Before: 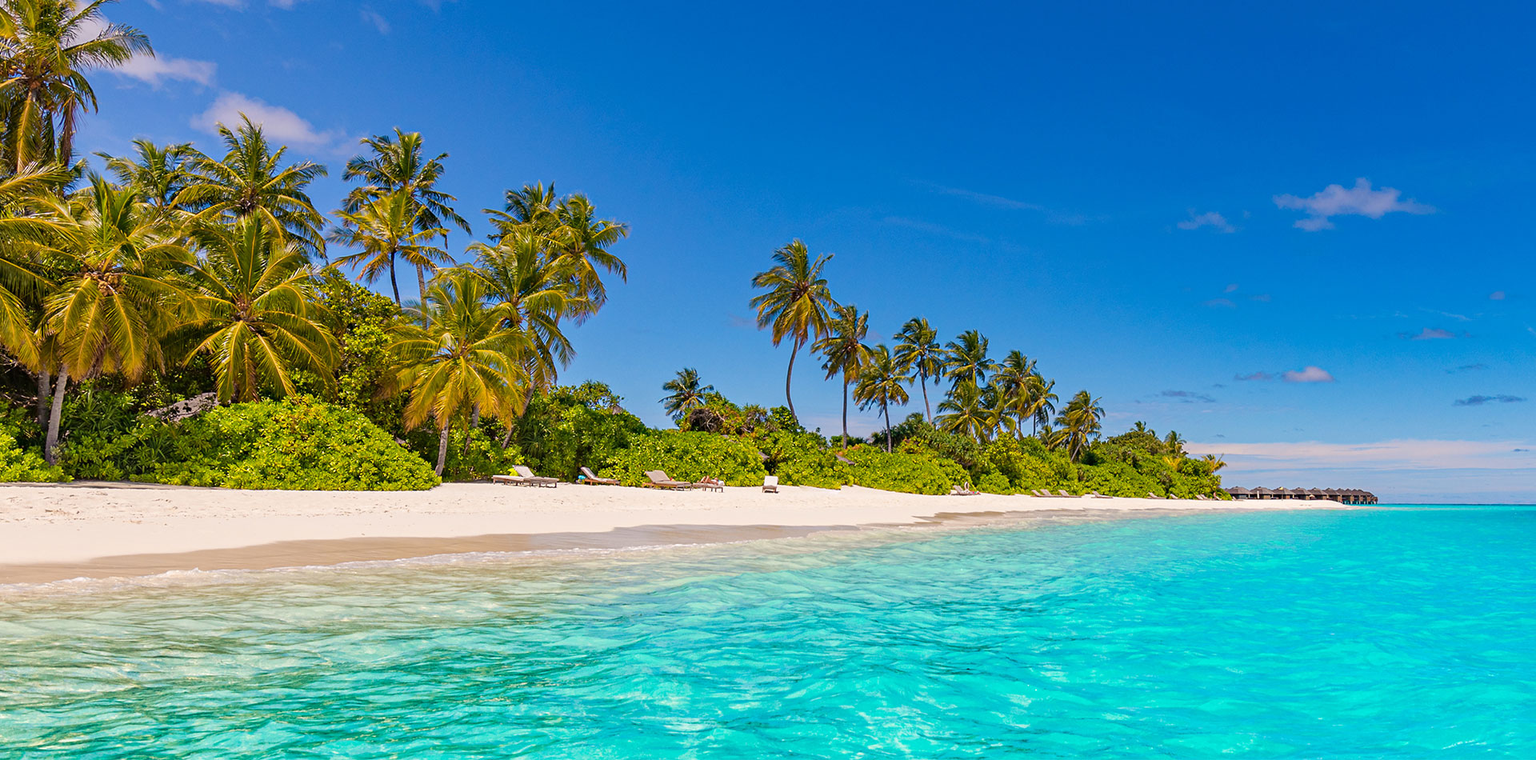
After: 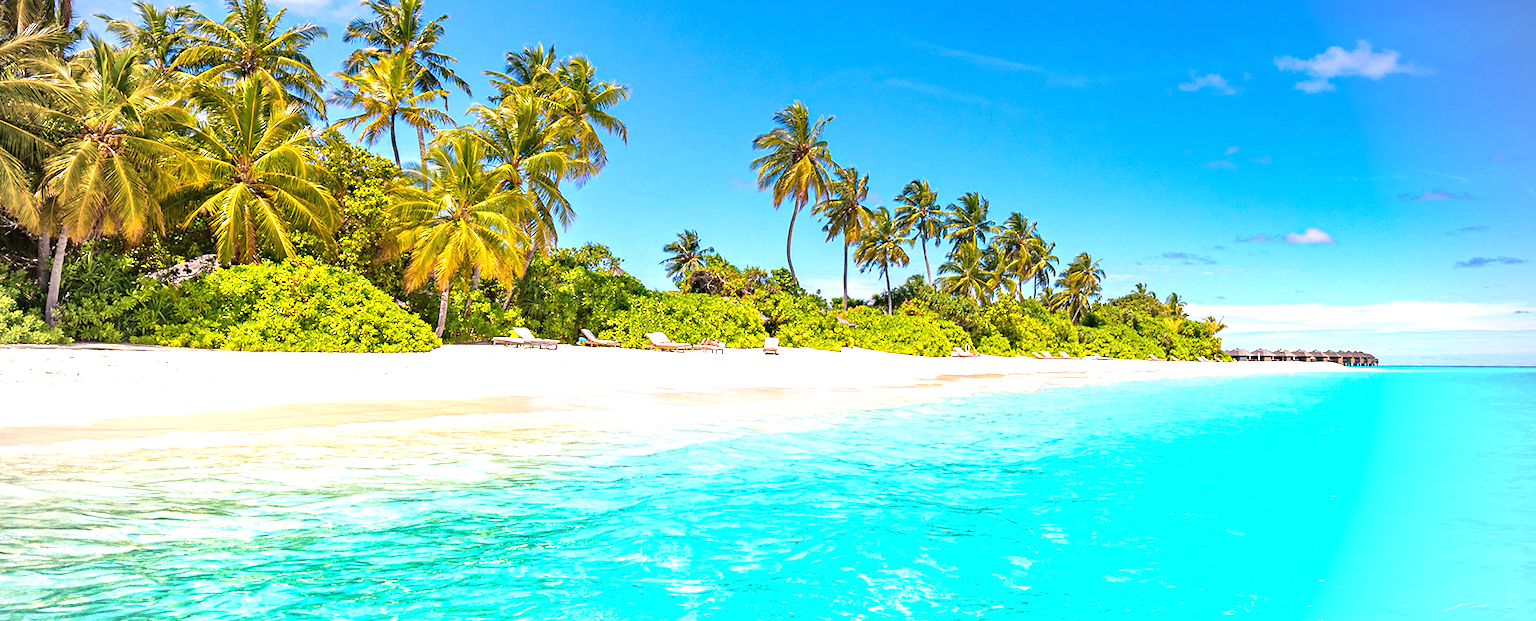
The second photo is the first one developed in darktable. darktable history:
crop and rotate: top 18.241%
vignetting: on, module defaults
exposure: black level correction 0, exposure 1.2 EV, compensate highlight preservation false
